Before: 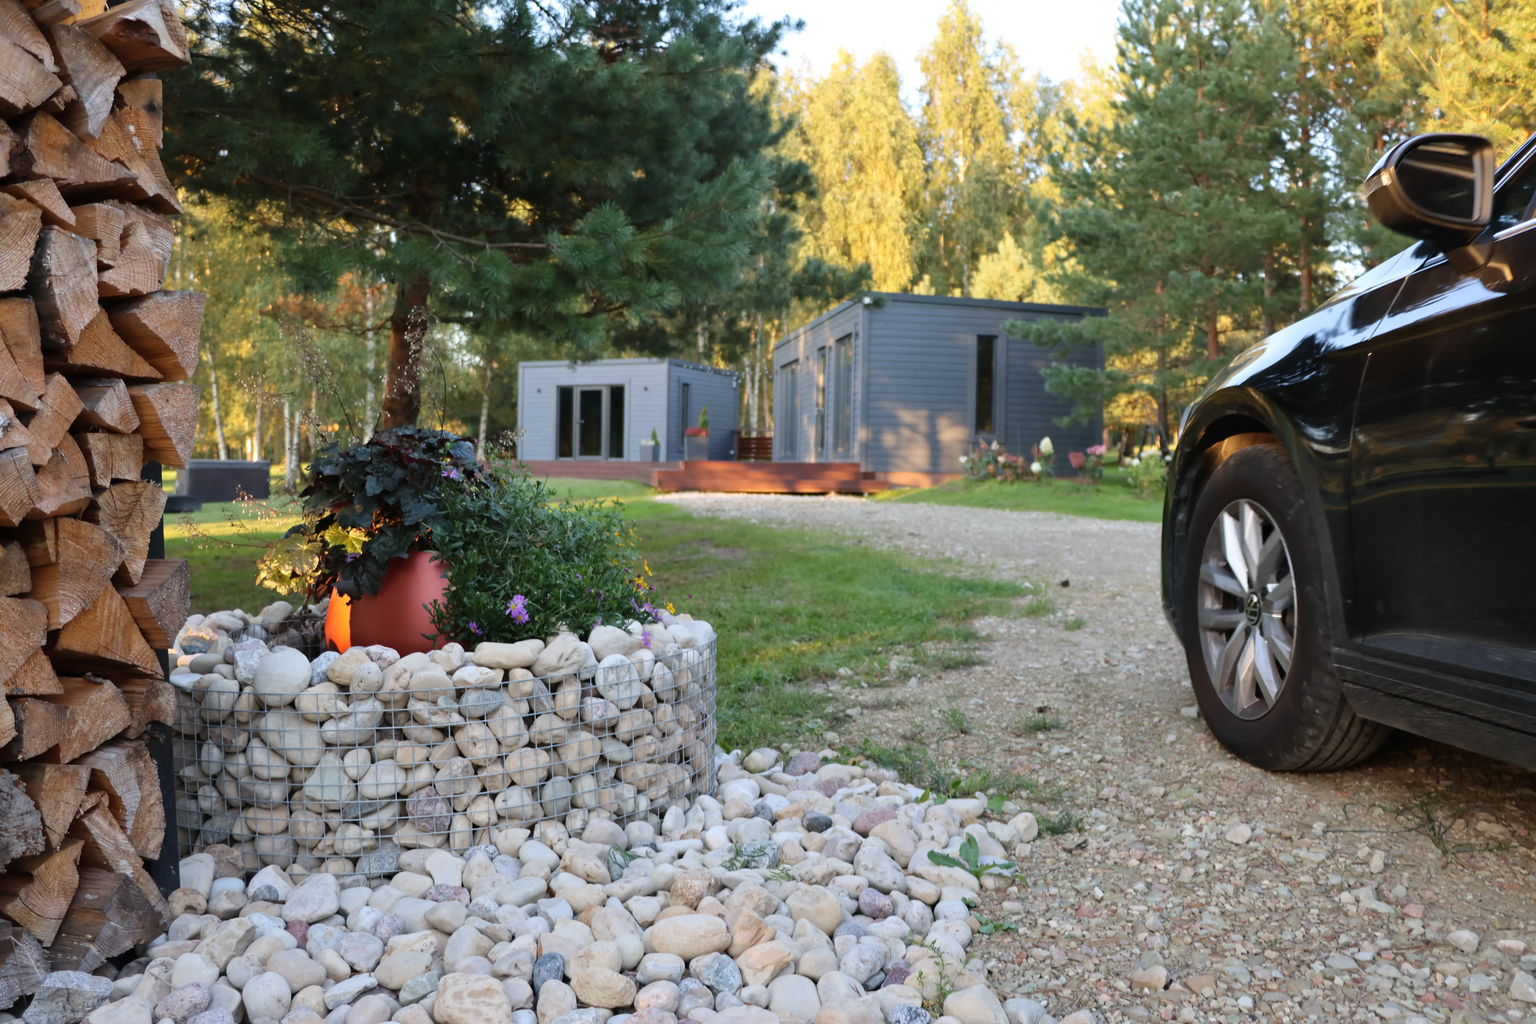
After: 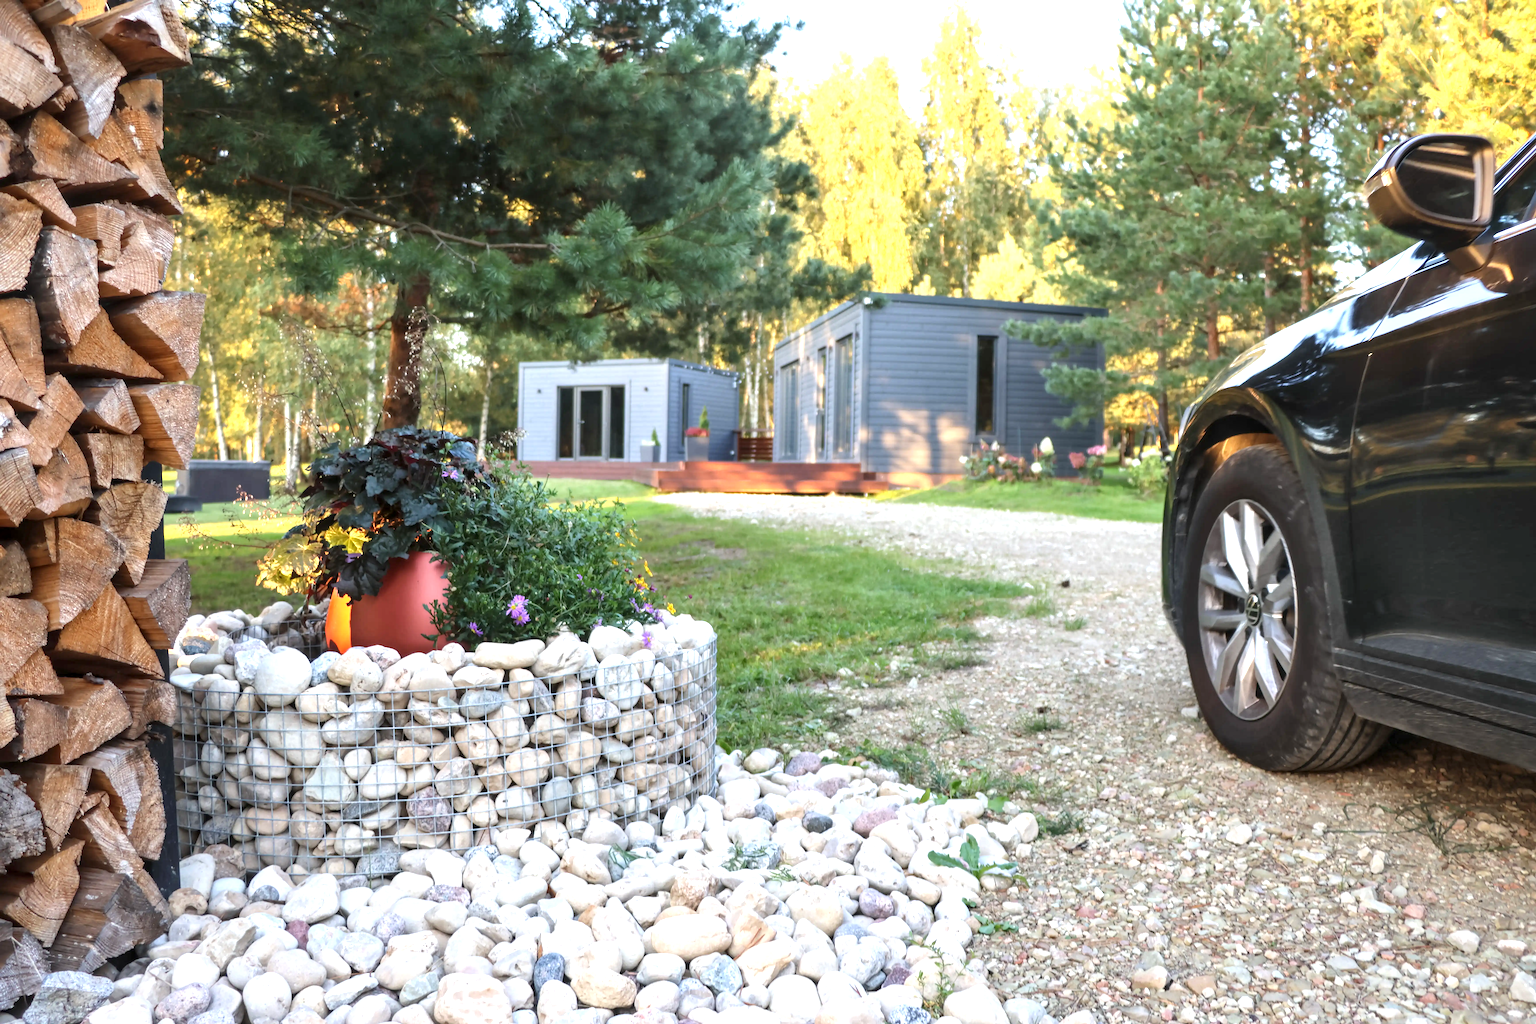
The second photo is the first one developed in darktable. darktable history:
levels: mode automatic, levels [0.062, 0.494, 0.925]
local contrast: on, module defaults
exposure: exposure 1 EV, compensate highlight preservation false
